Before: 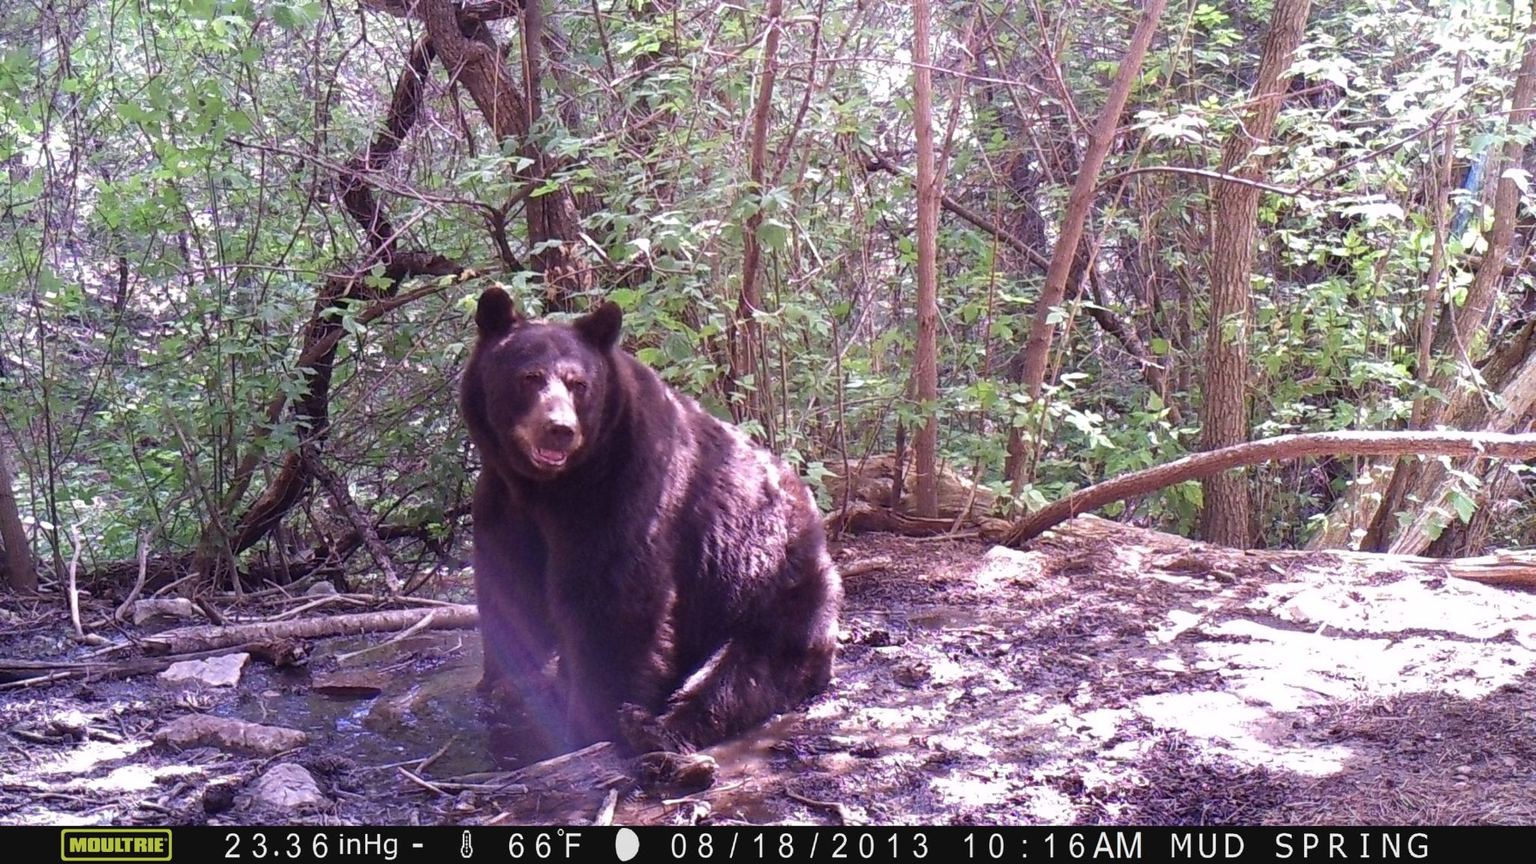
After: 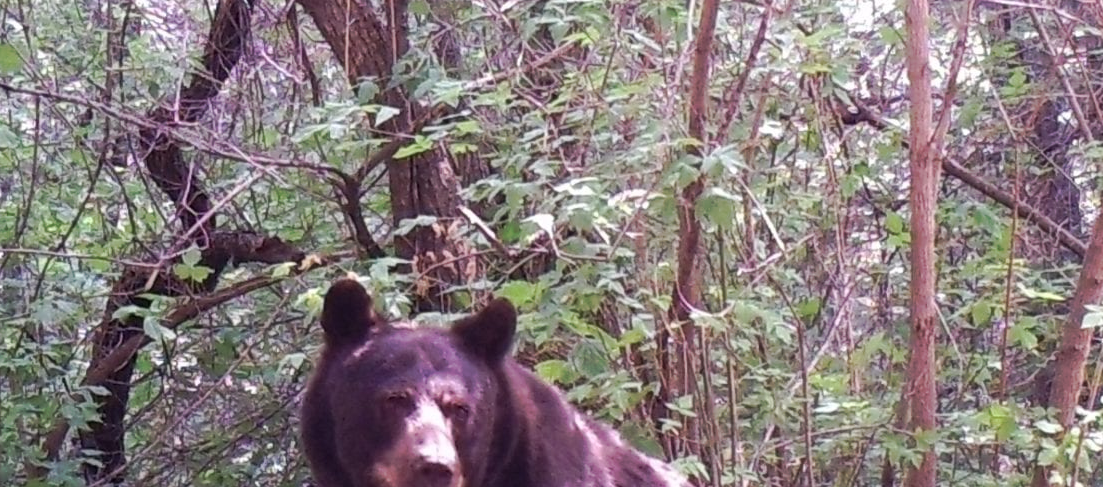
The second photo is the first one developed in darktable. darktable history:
crop: left 15.306%, top 9.065%, right 30.789%, bottom 48.638%
tone curve: curves: ch0 [(0, 0) (0.003, 0.003) (0.011, 0.011) (0.025, 0.025) (0.044, 0.044) (0.069, 0.069) (0.1, 0.099) (0.136, 0.135) (0.177, 0.177) (0.224, 0.224) (0.277, 0.276) (0.335, 0.334) (0.399, 0.398) (0.468, 0.467) (0.543, 0.565) (0.623, 0.641) (0.709, 0.723) (0.801, 0.81) (0.898, 0.902) (1, 1)], preserve colors none
